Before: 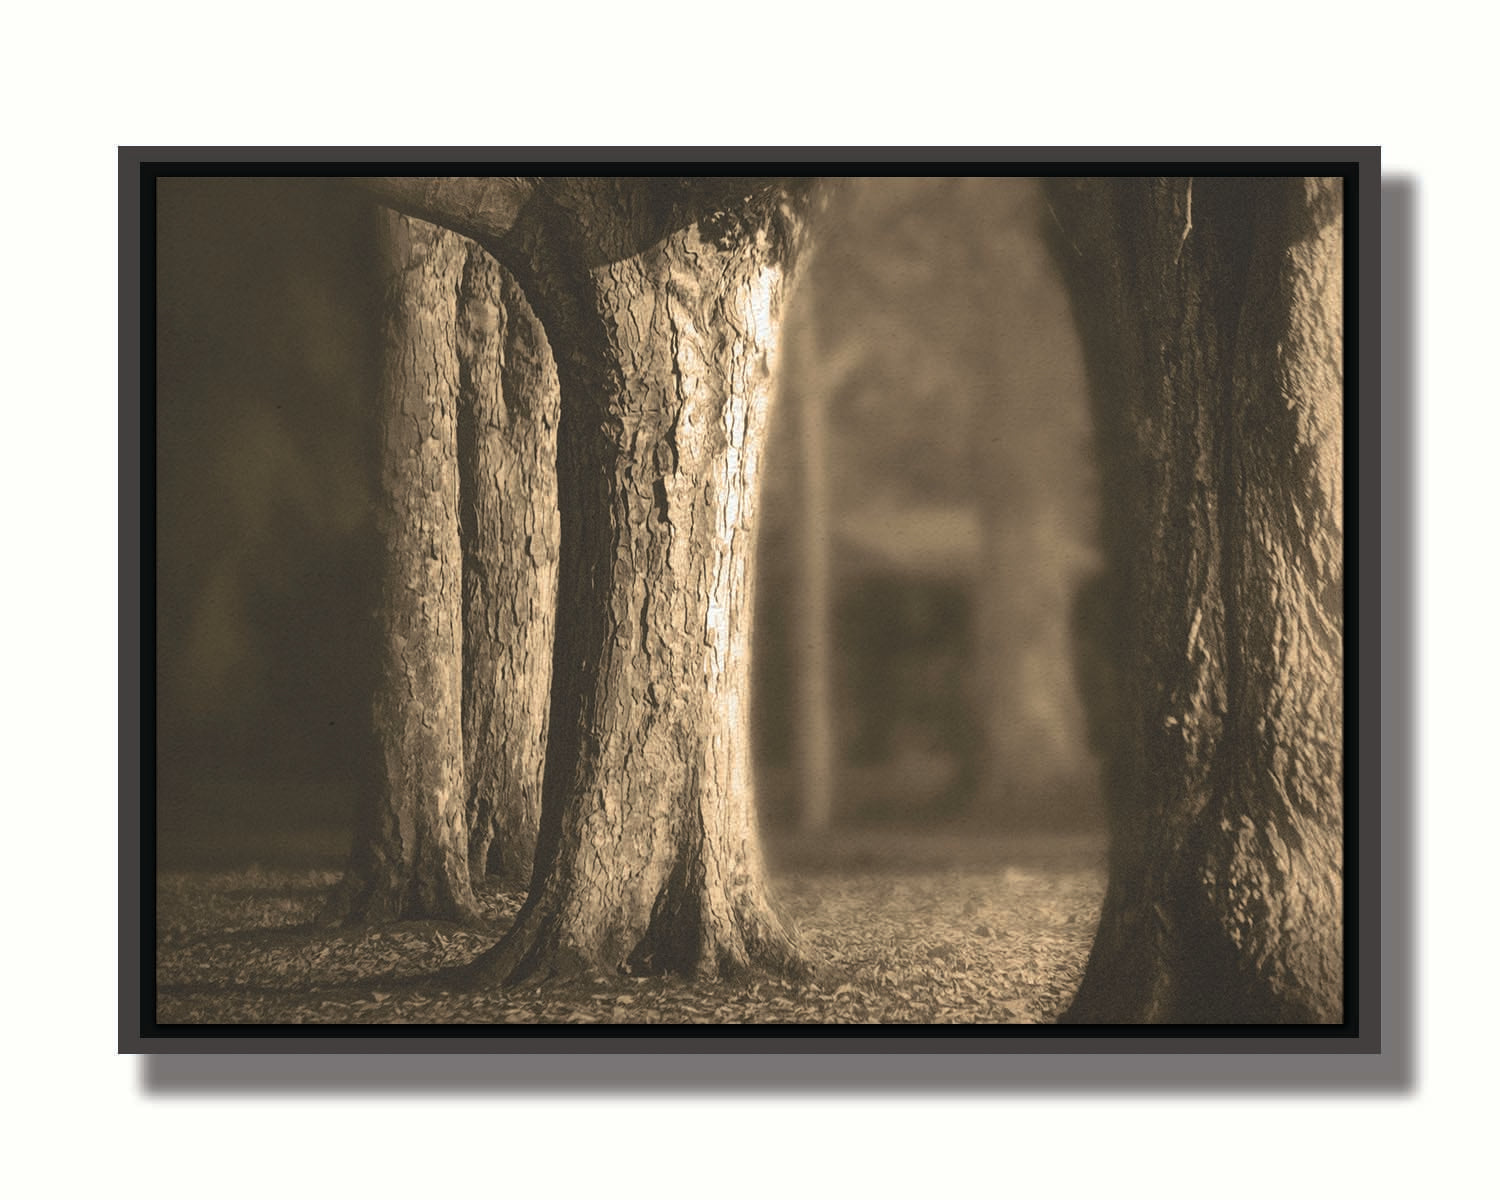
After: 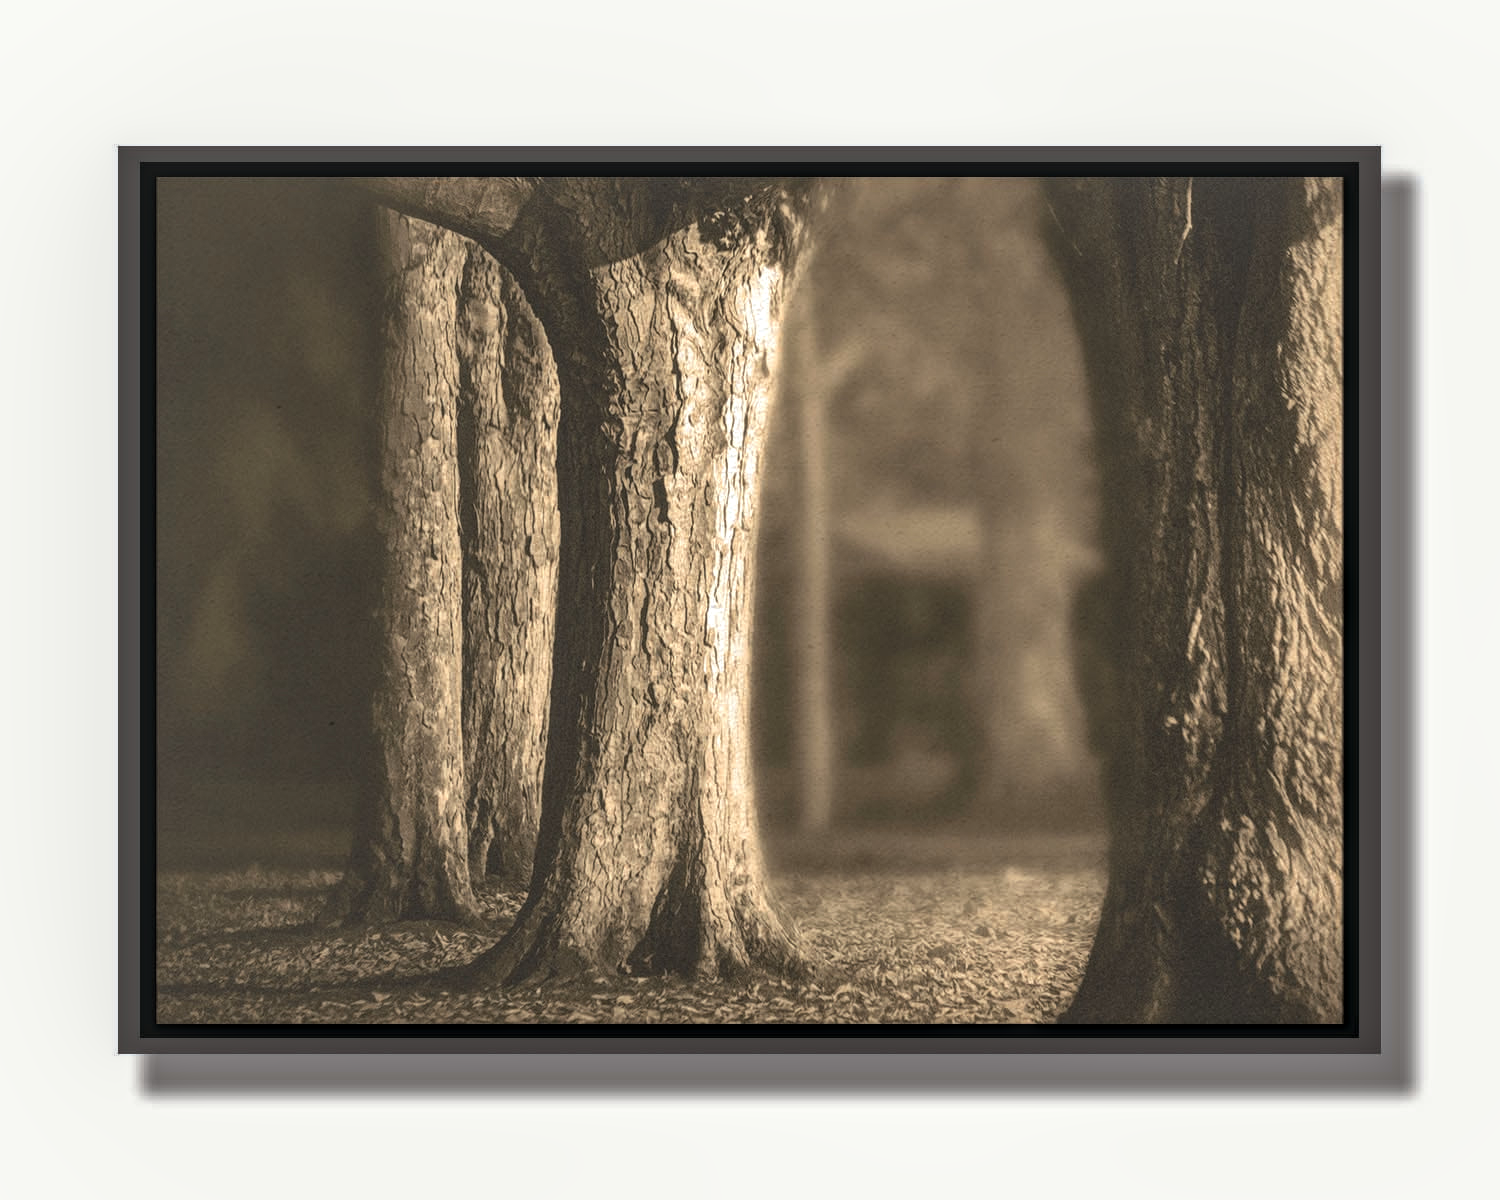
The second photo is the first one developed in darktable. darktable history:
local contrast: highlights 30%, detail 130%
